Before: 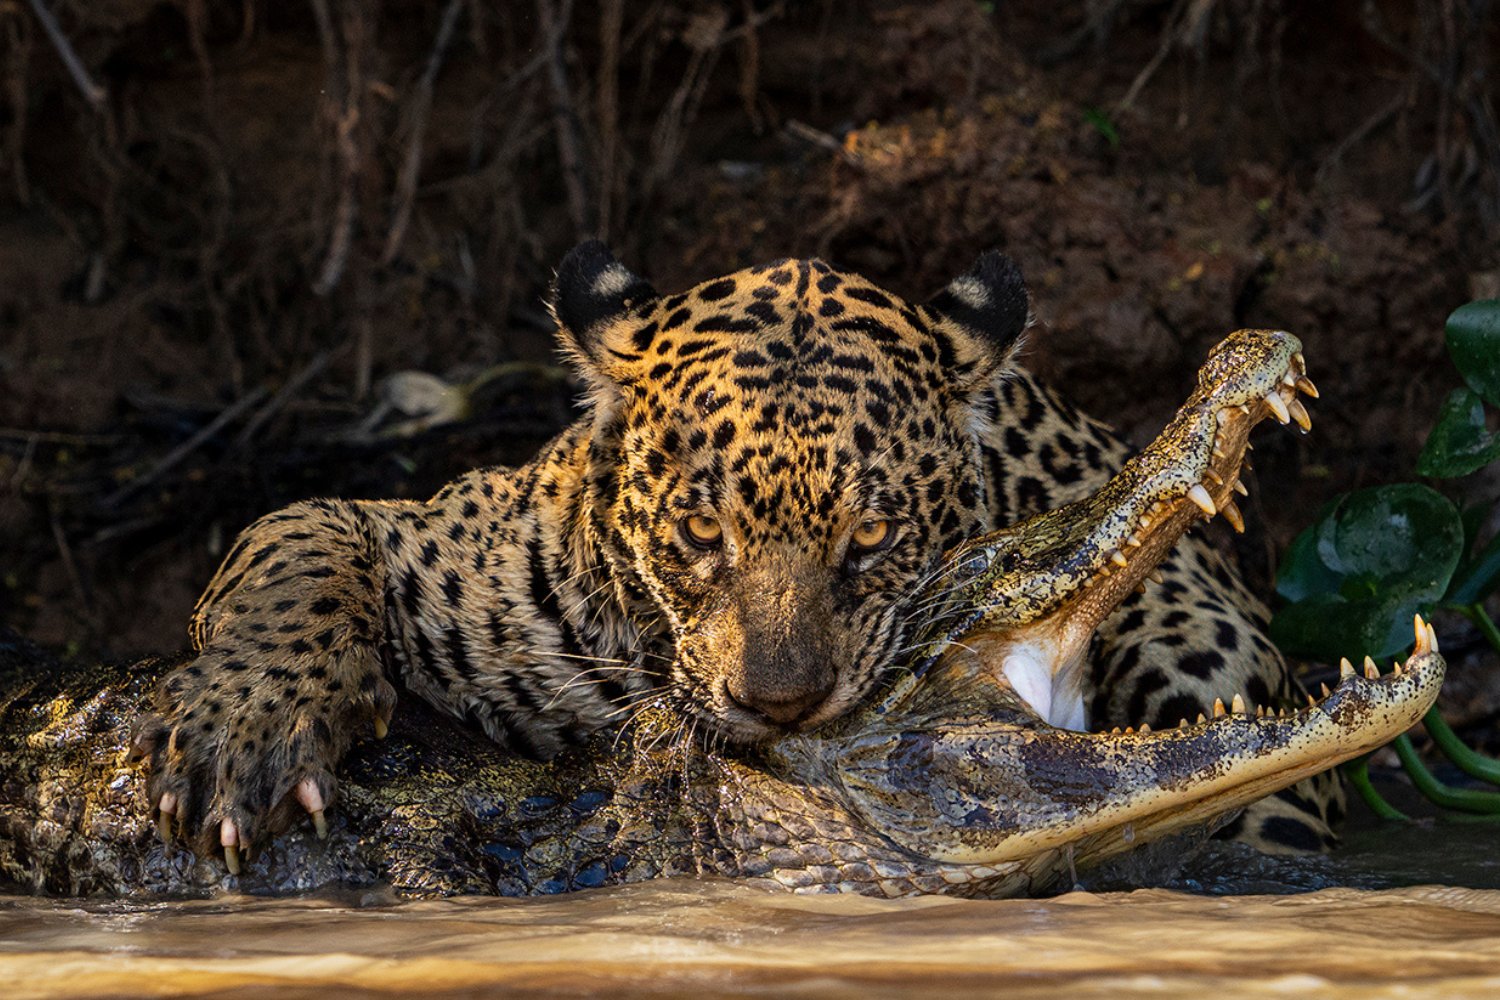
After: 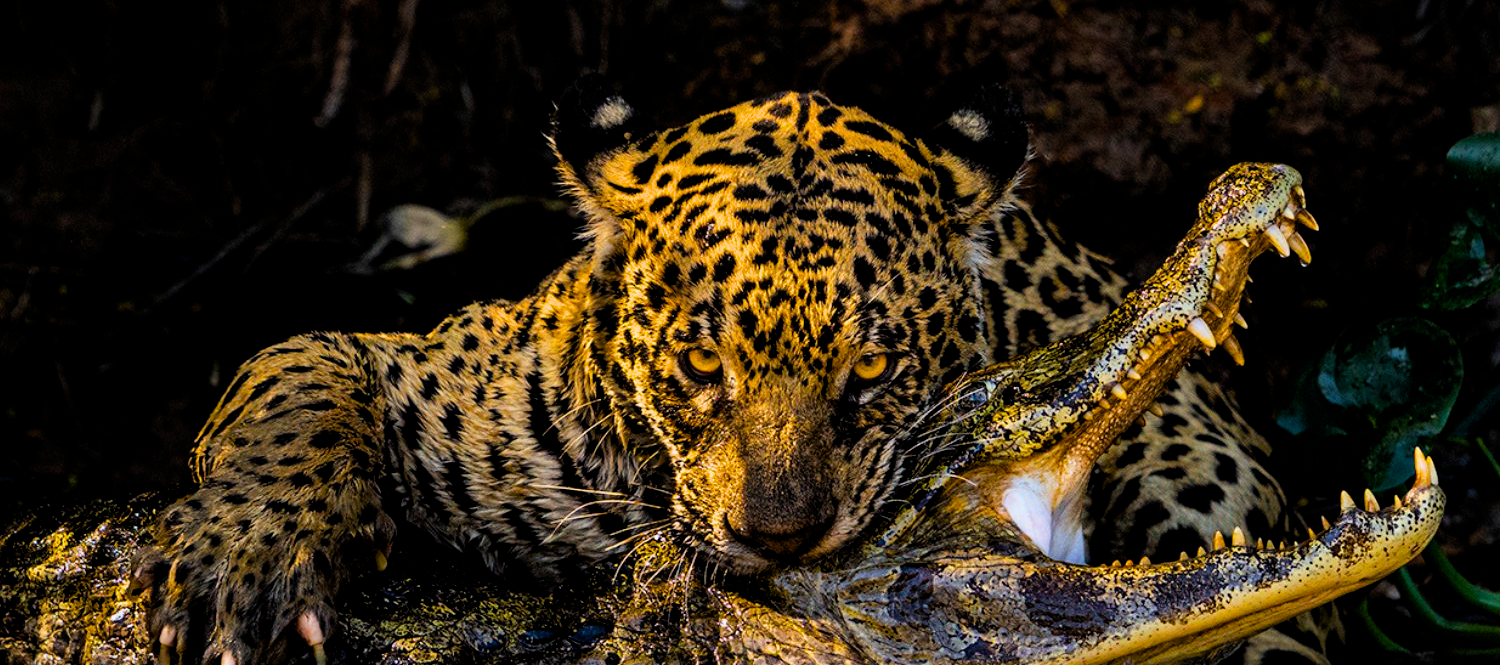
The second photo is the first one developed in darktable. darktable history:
crop: top 16.766%, bottom 16.732%
color balance rgb: perceptual saturation grading › global saturation 30.438%, global vibrance 45.111%
filmic rgb: black relative exposure -6.35 EV, white relative exposure 2.79 EV, target black luminance 0%, hardness 4.57, latitude 67.37%, contrast 1.282, shadows ↔ highlights balance -3.41%
